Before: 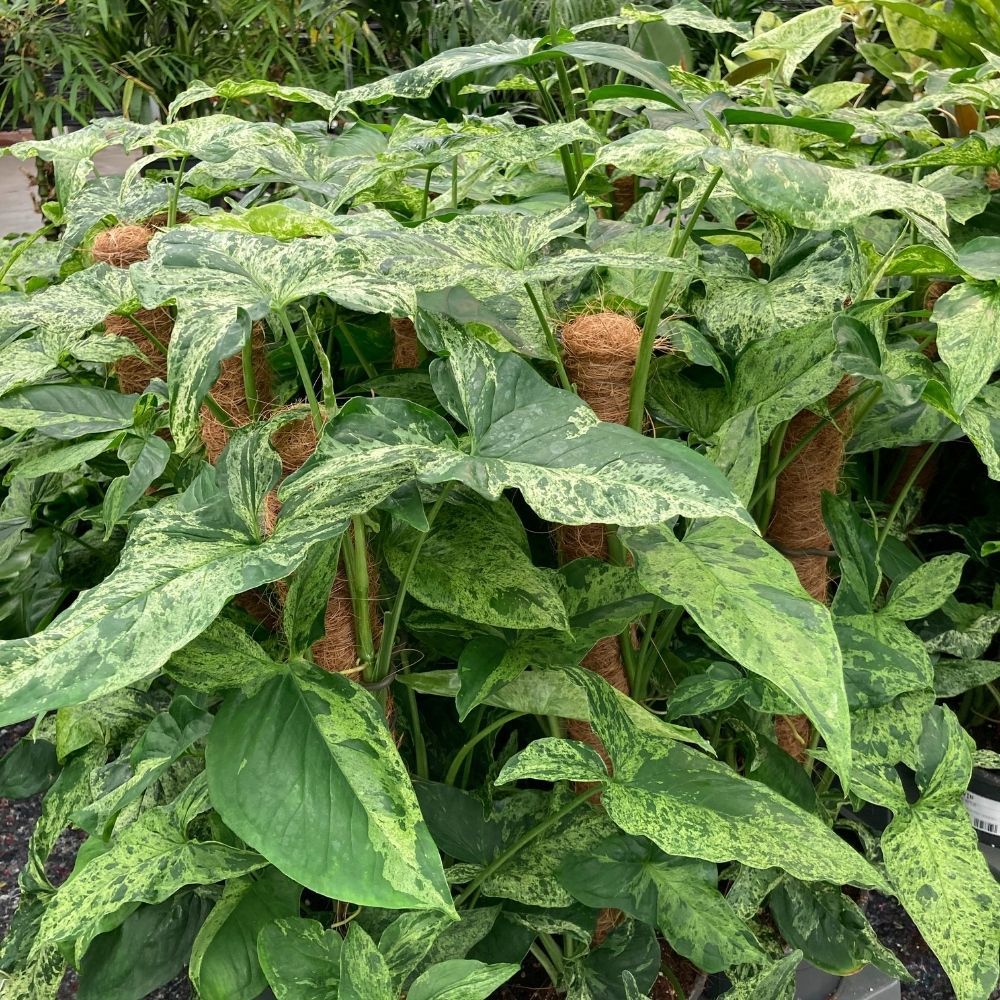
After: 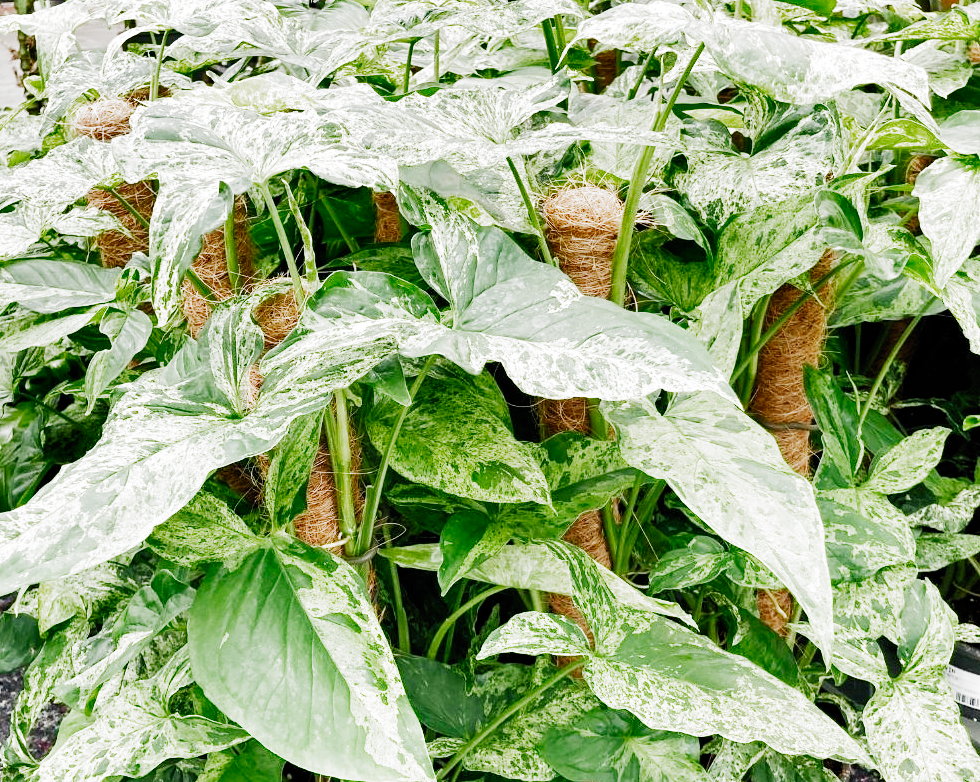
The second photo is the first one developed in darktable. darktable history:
exposure: black level correction 0, exposure 1.692 EV, compensate highlight preservation false
shadows and highlights: shadows 6.35, soften with gaussian
crop and rotate: left 1.816%, top 12.682%, right 0.181%, bottom 9.041%
filmic rgb: black relative exposure -5.04 EV, white relative exposure 3.99 EV, hardness 2.9, contrast 1.298, preserve chrominance no, color science v5 (2021), iterations of high-quality reconstruction 0, contrast in shadows safe, contrast in highlights safe
